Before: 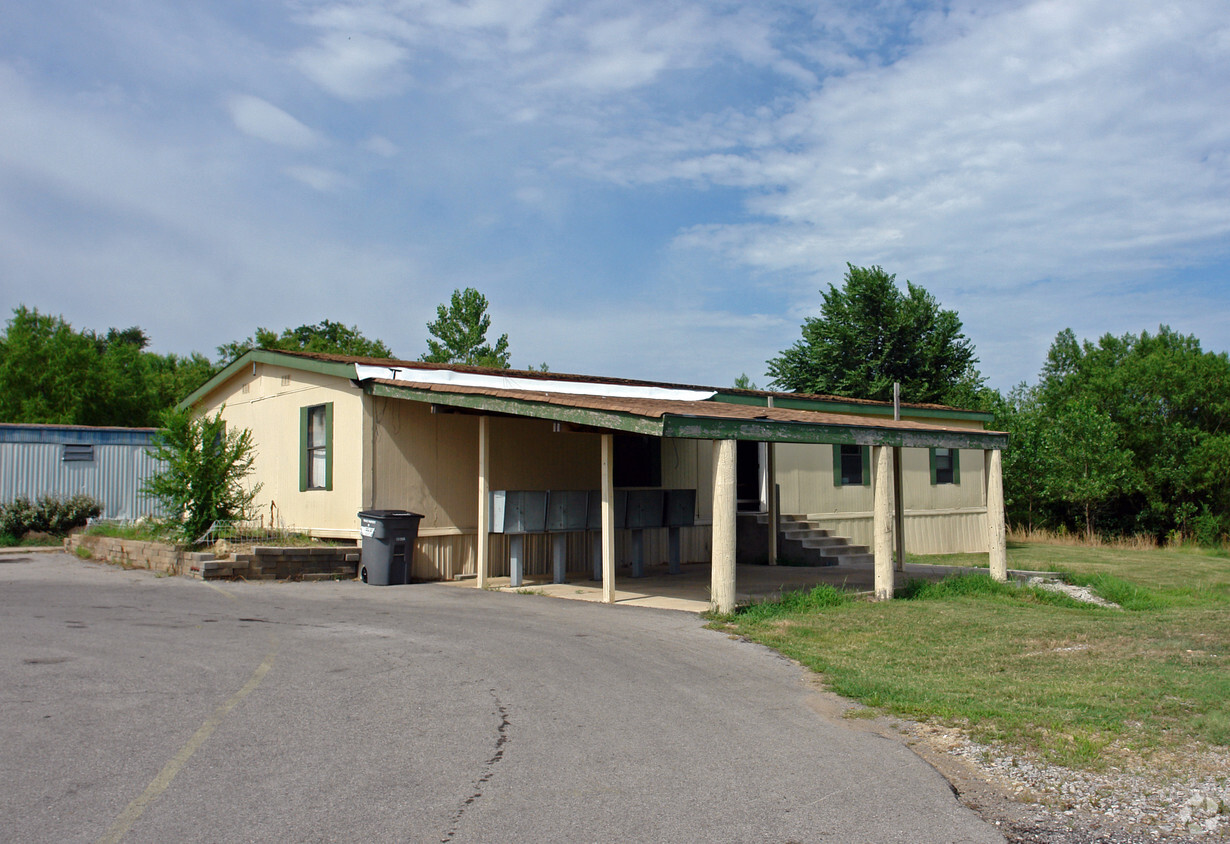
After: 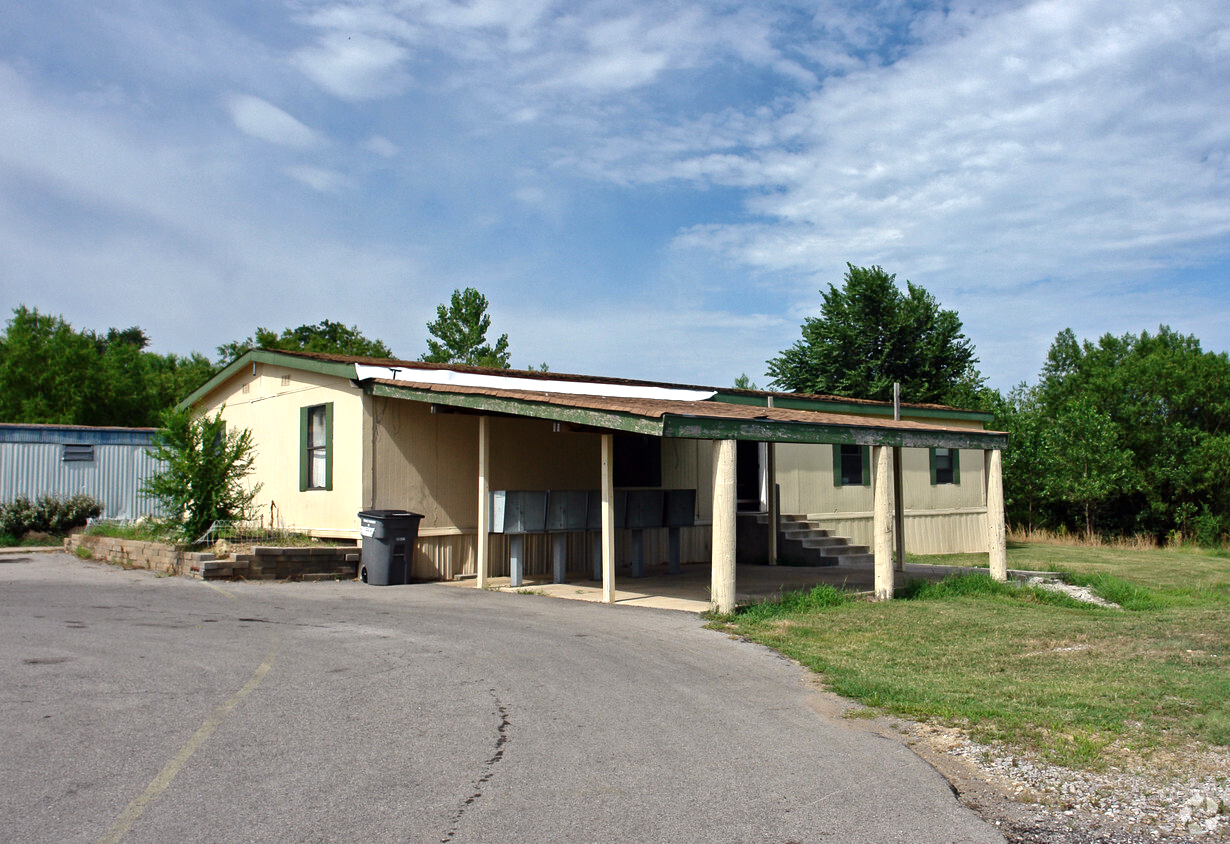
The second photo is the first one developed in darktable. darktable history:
tone equalizer: -8 EV -0.417 EV, -7 EV -0.389 EV, -6 EV -0.333 EV, -5 EV -0.222 EV, -3 EV 0.222 EV, -2 EV 0.333 EV, -1 EV 0.389 EV, +0 EV 0.417 EV, edges refinement/feathering 500, mask exposure compensation -1.57 EV, preserve details no
shadows and highlights: shadows 53, soften with gaussian
